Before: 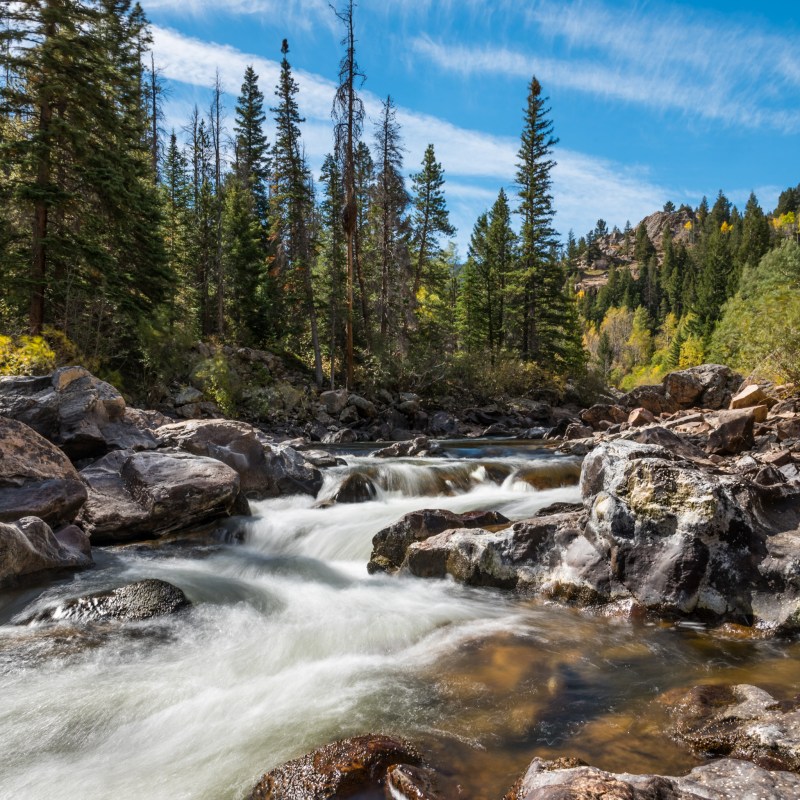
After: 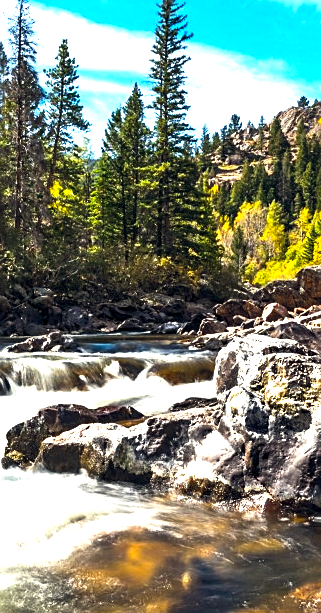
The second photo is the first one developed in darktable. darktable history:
color balance rgb: highlights gain › luminance 6.106%, highlights gain › chroma 2.552%, highlights gain › hue 87.86°, global offset › chroma 0.067%, global offset › hue 253.57°, perceptual saturation grading › global saturation 30.492%, perceptual brilliance grading › highlights 47.021%, perceptual brilliance grading › mid-tones 23.056%, perceptual brilliance grading › shadows -6.661%
crop: left 45.847%, top 13.164%, right 13.941%, bottom 10.119%
sharpen: on, module defaults
